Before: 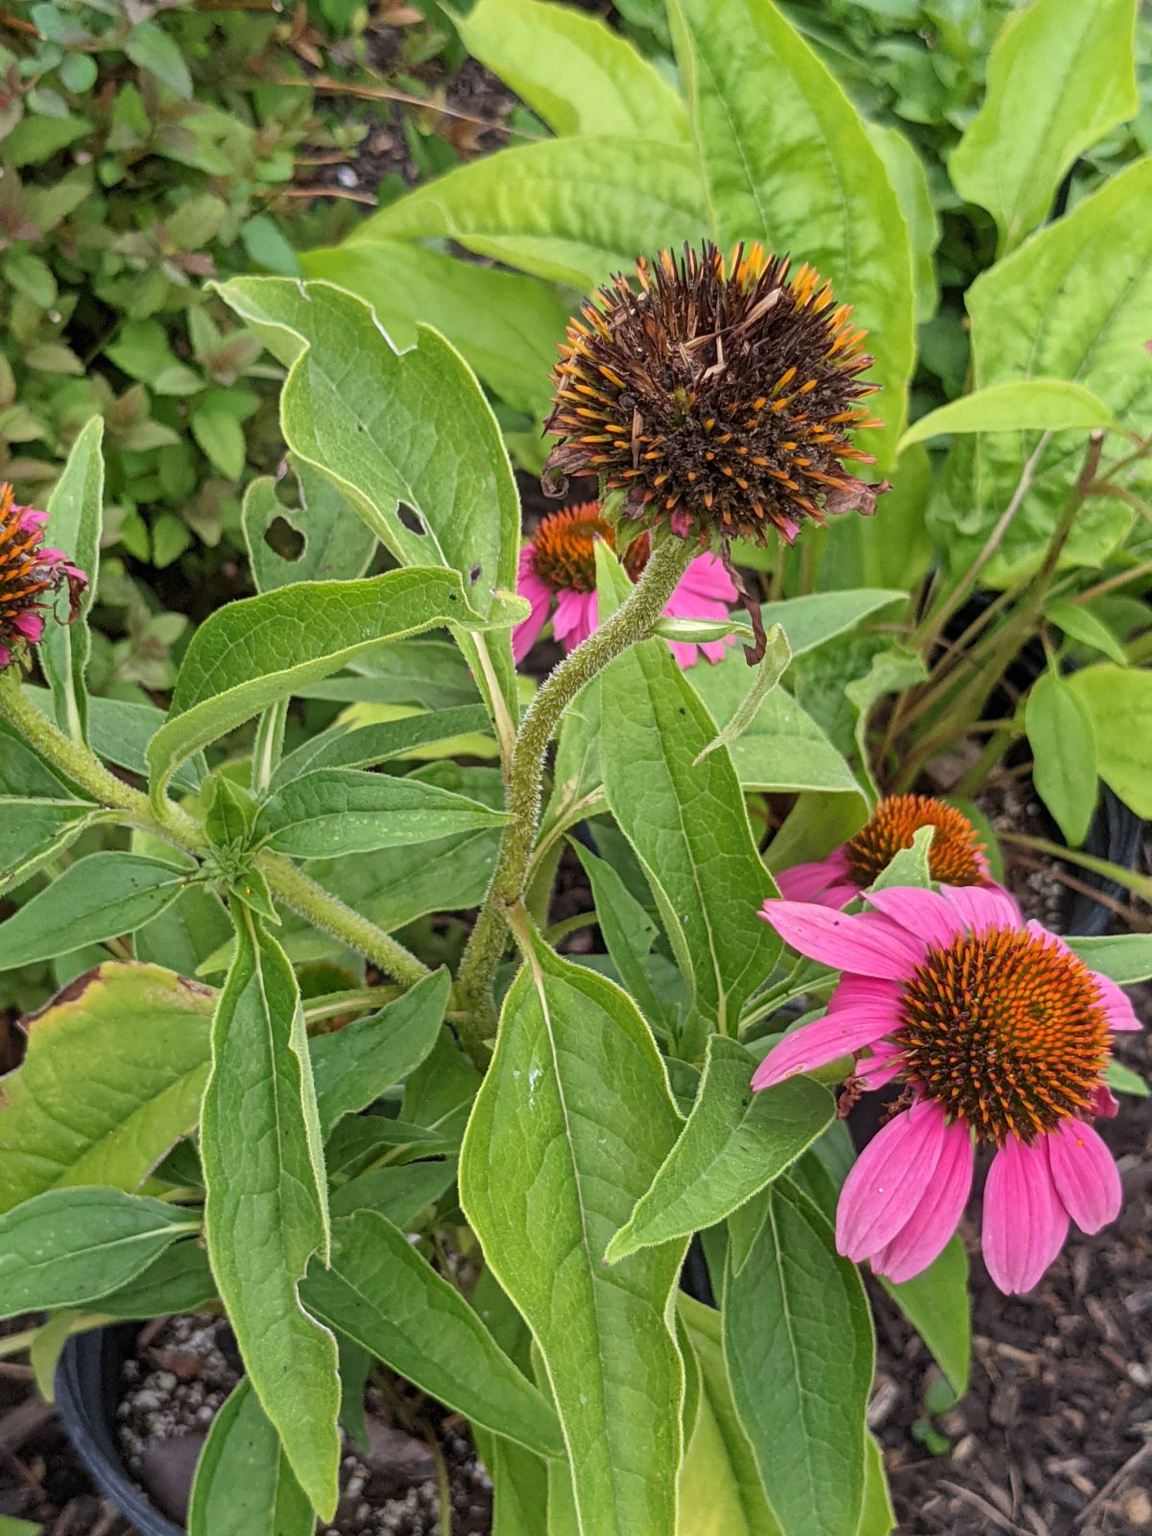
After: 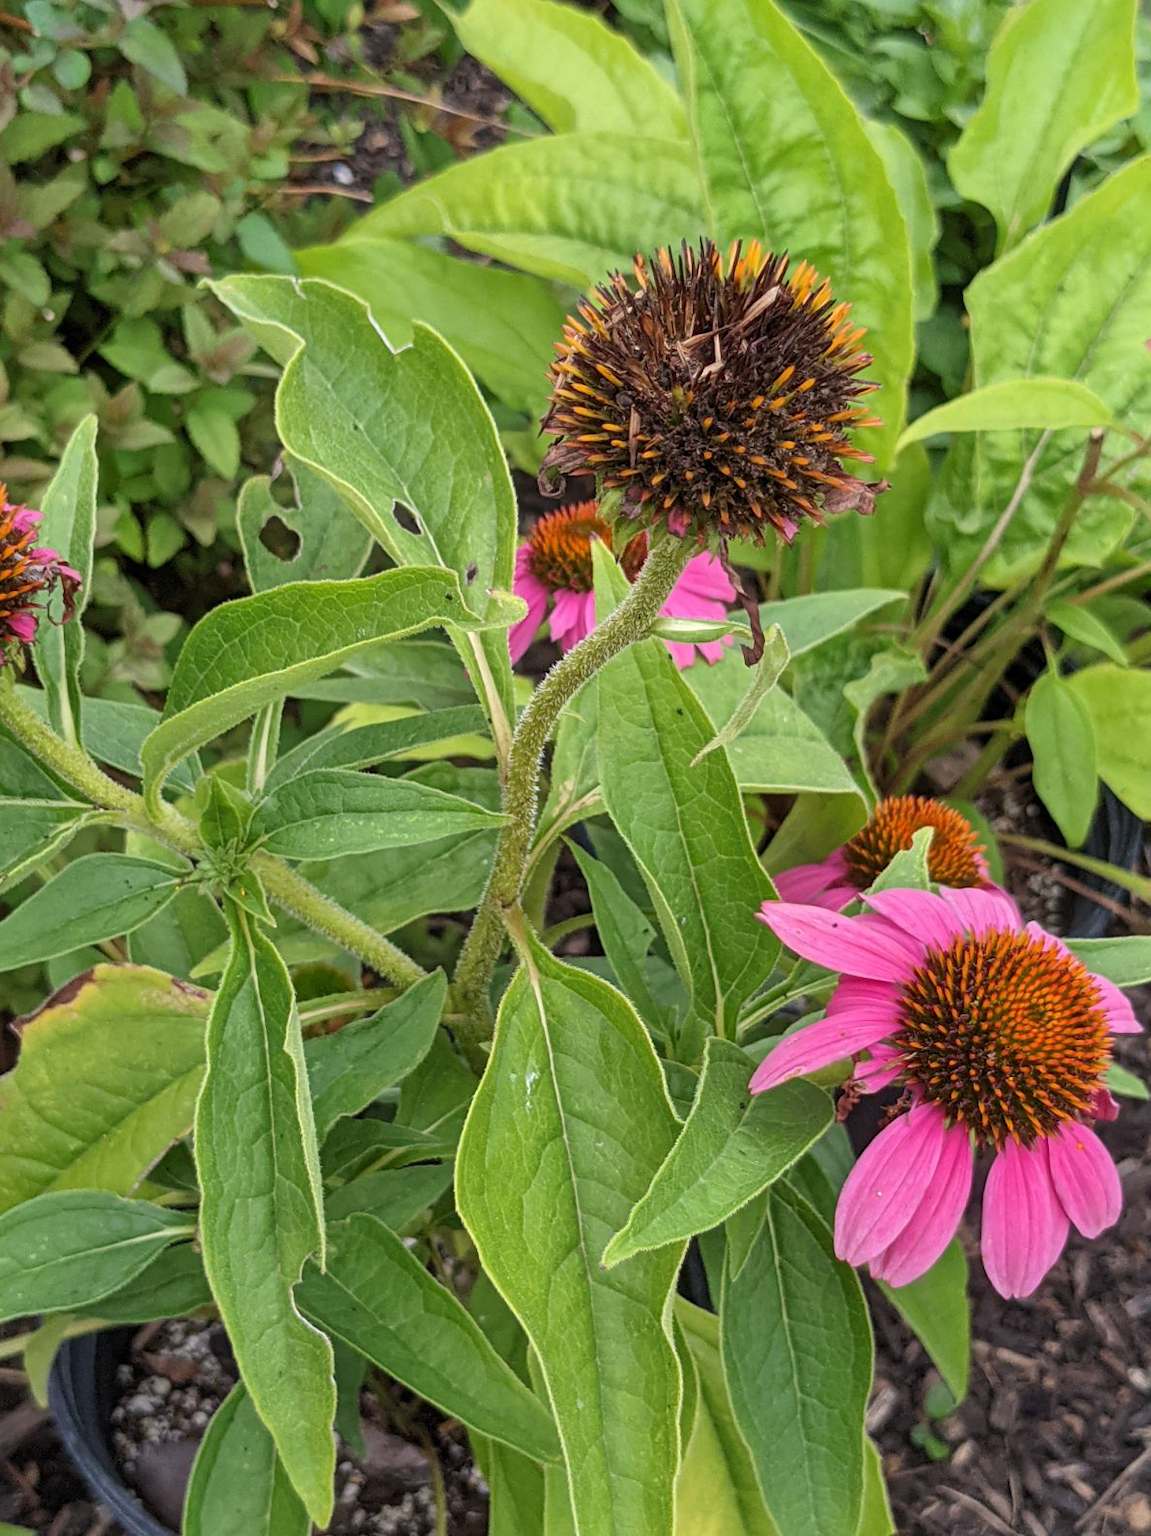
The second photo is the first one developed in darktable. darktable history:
crop and rotate: left 0.607%, top 0.316%, bottom 0.304%
